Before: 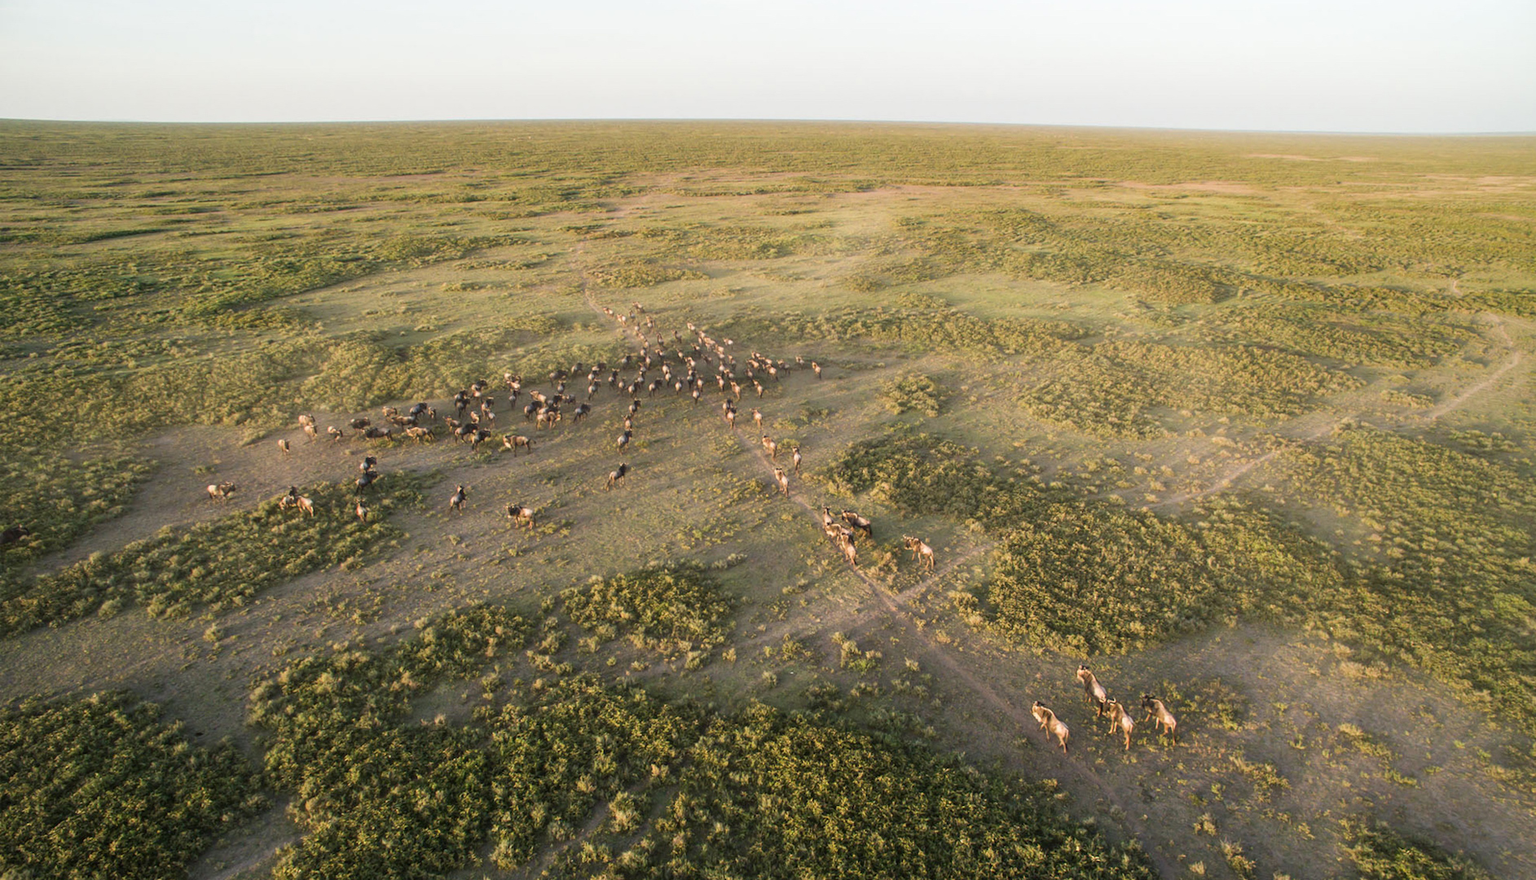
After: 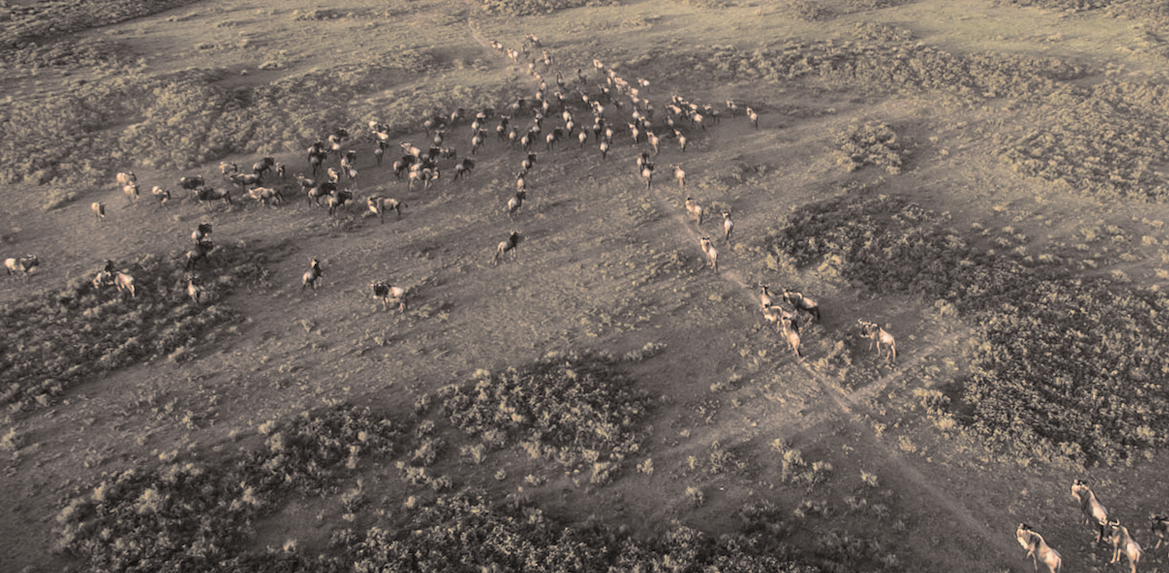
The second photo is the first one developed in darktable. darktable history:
split-toning: shadows › hue 26°, shadows › saturation 0.09, highlights › hue 40°, highlights › saturation 0.18, balance -63, compress 0%
crop: left 13.312%, top 31.28%, right 24.627%, bottom 15.582%
